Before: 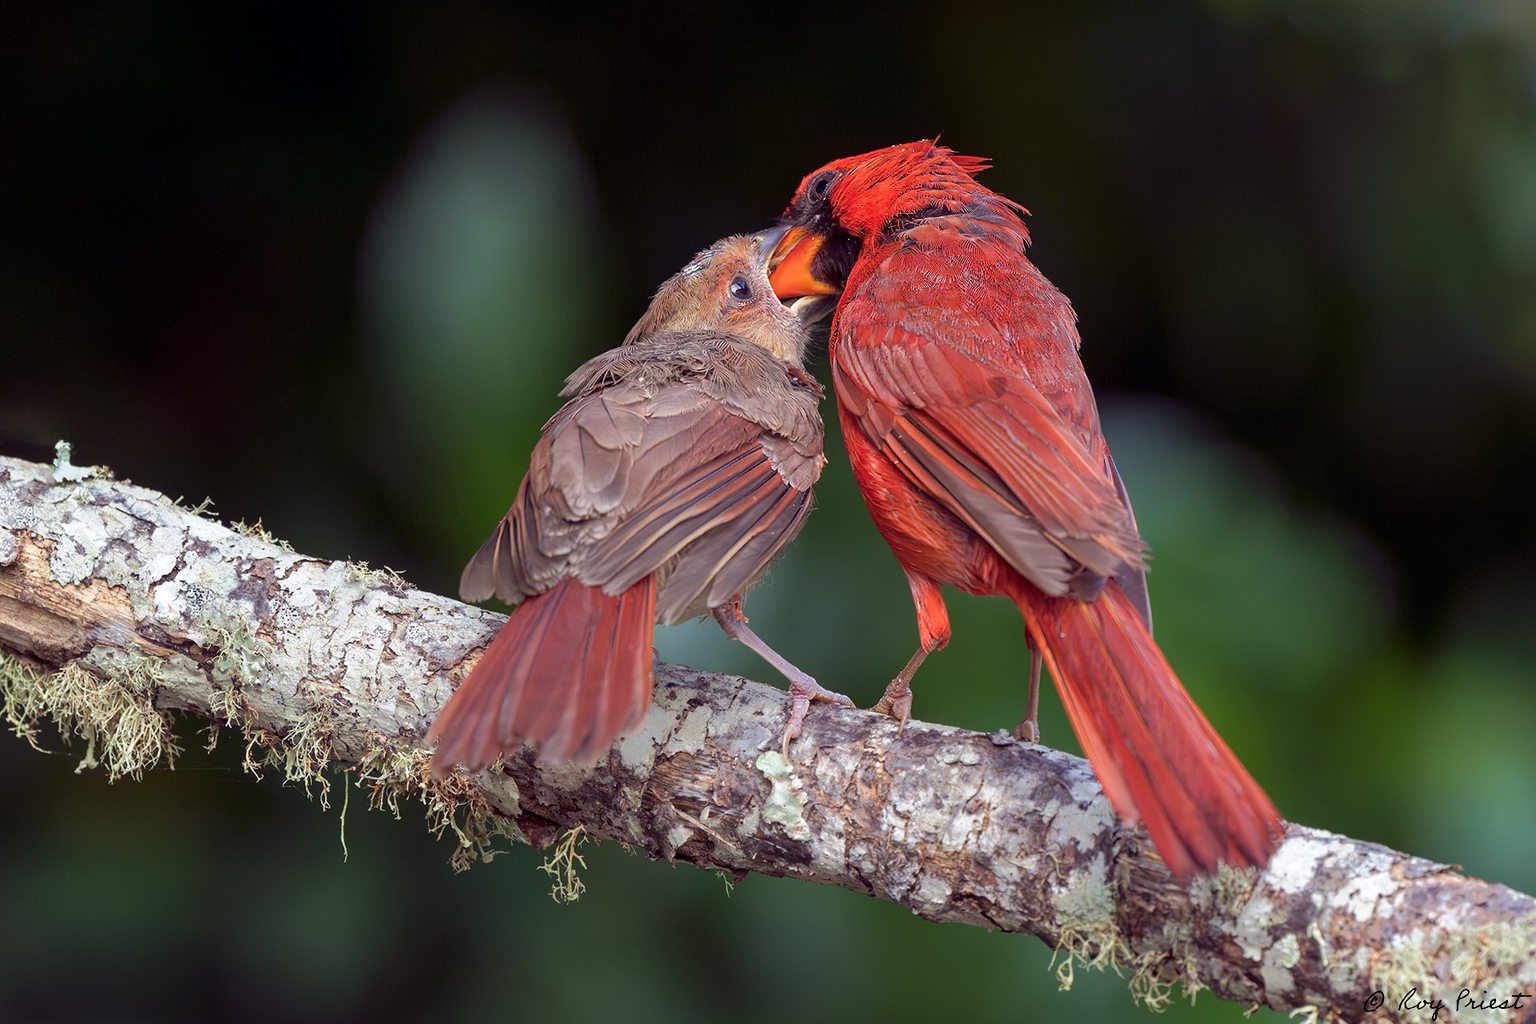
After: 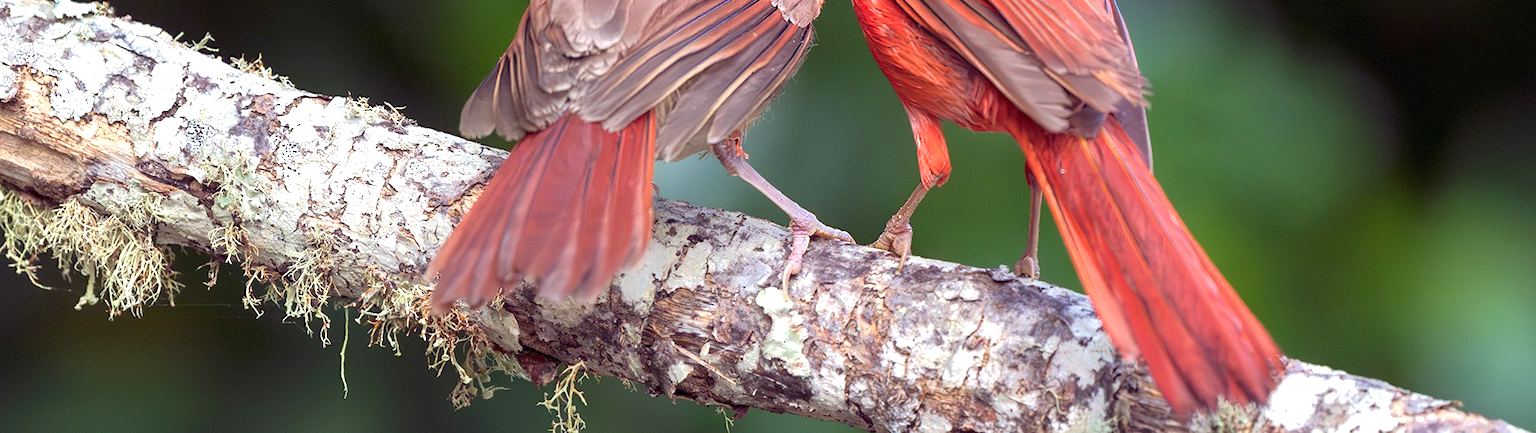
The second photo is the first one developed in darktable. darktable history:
crop: top 45.383%, bottom 12.241%
exposure: black level correction 0, exposure 0.695 EV, compensate exposure bias true, compensate highlight preservation false
